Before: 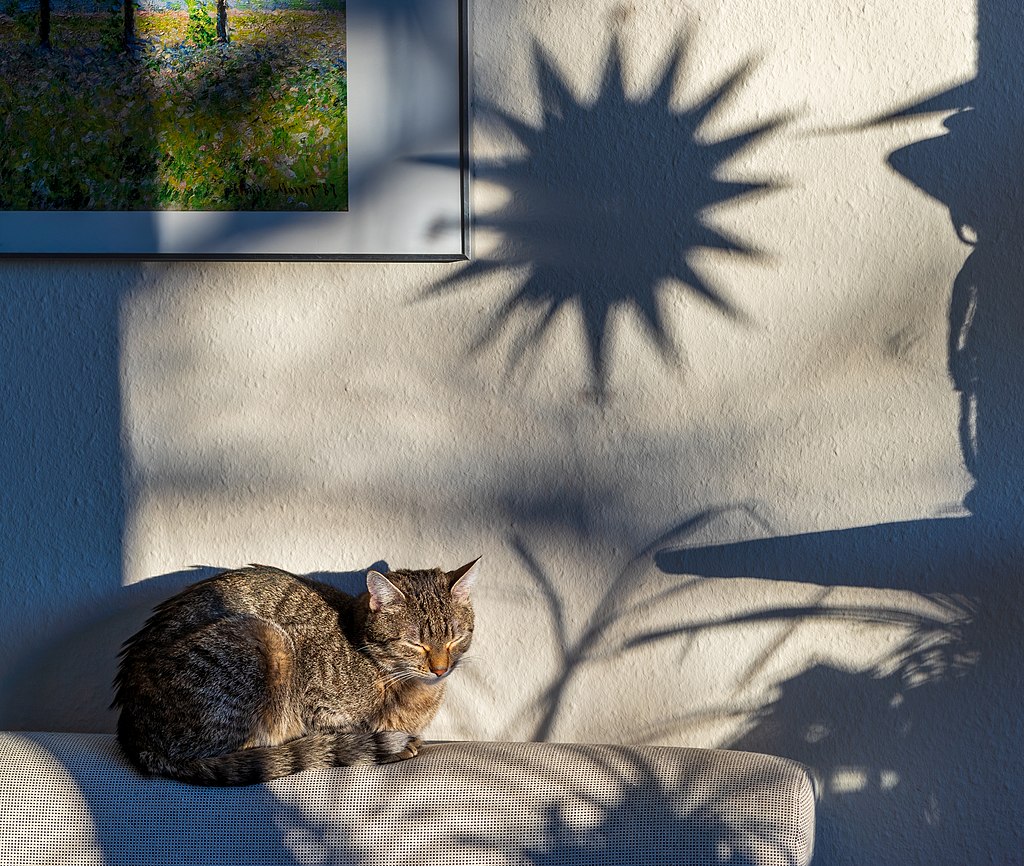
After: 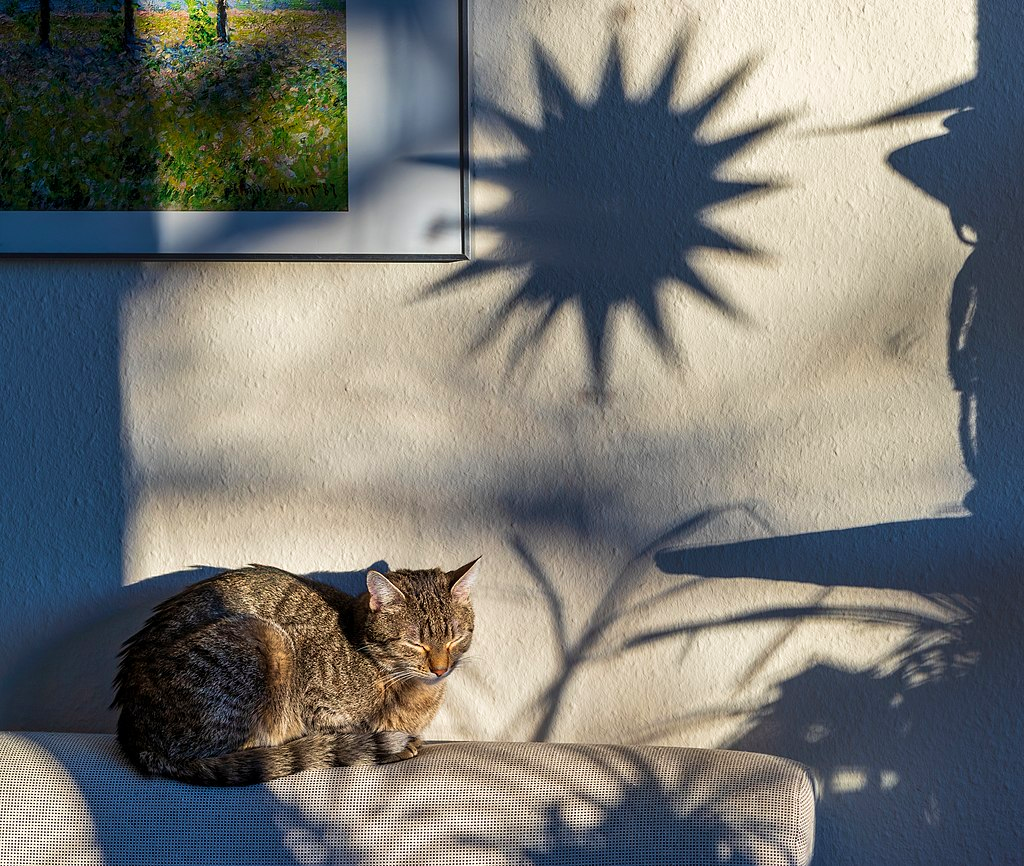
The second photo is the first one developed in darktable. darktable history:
exposure: compensate highlight preservation false
velvia: on, module defaults
